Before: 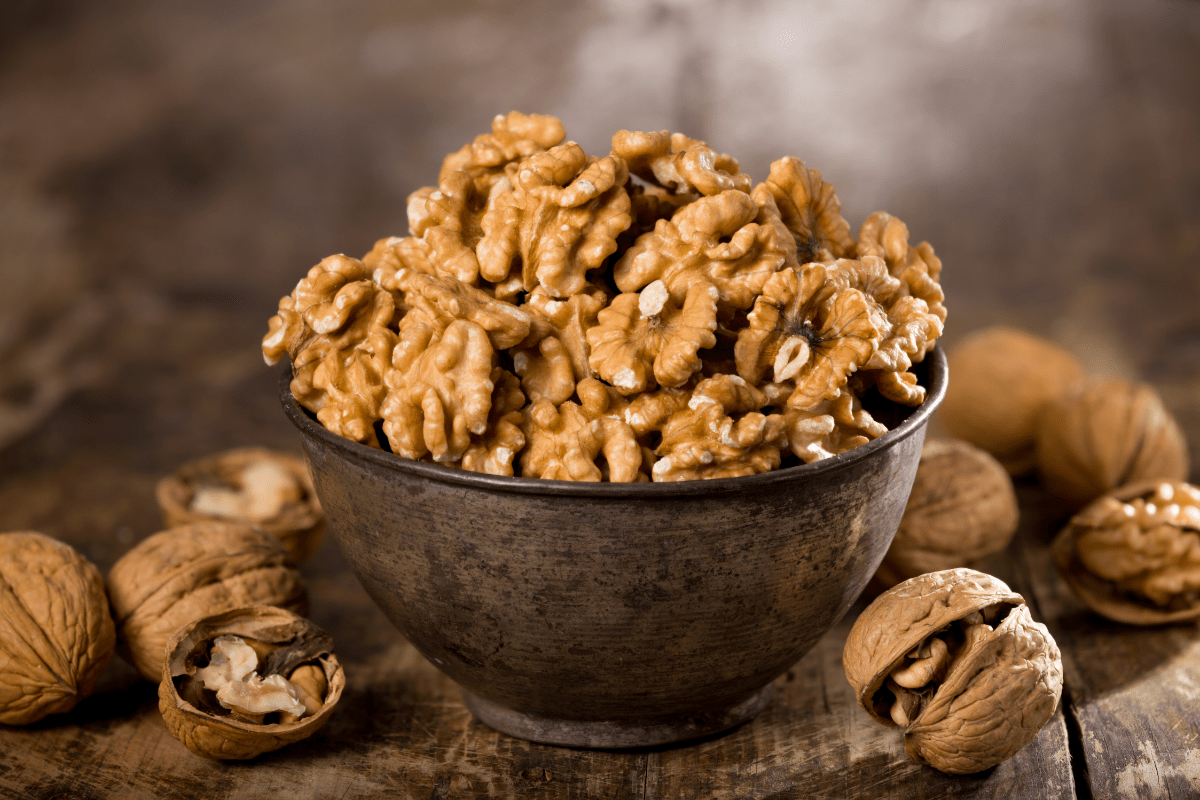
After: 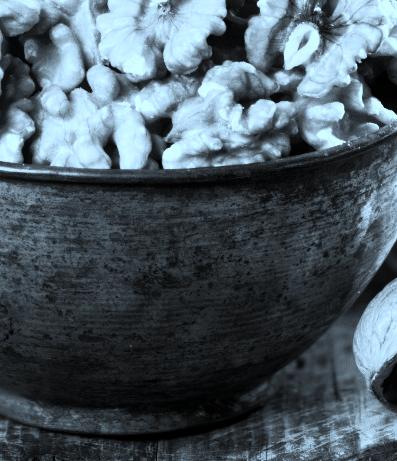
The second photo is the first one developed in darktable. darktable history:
crop: left 40.878%, top 39.176%, right 25.993%, bottom 3.081%
color balance rgb: perceptual saturation grading › global saturation 20%, global vibrance 20%
local contrast: highlights 100%, shadows 100%, detail 120%, midtone range 0.2
color correction: highlights a* -9.73, highlights b* -21.22
contrast brightness saturation: contrast 0.53, brightness 0.47, saturation -1
contrast equalizer: octaves 7, y [[0.6 ×6], [0.55 ×6], [0 ×6], [0 ×6], [0 ×6]], mix -0.3
filmic rgb: black relative exposure -7.65 EV, white relative exposure 4.56 EV, hardness 3.61
